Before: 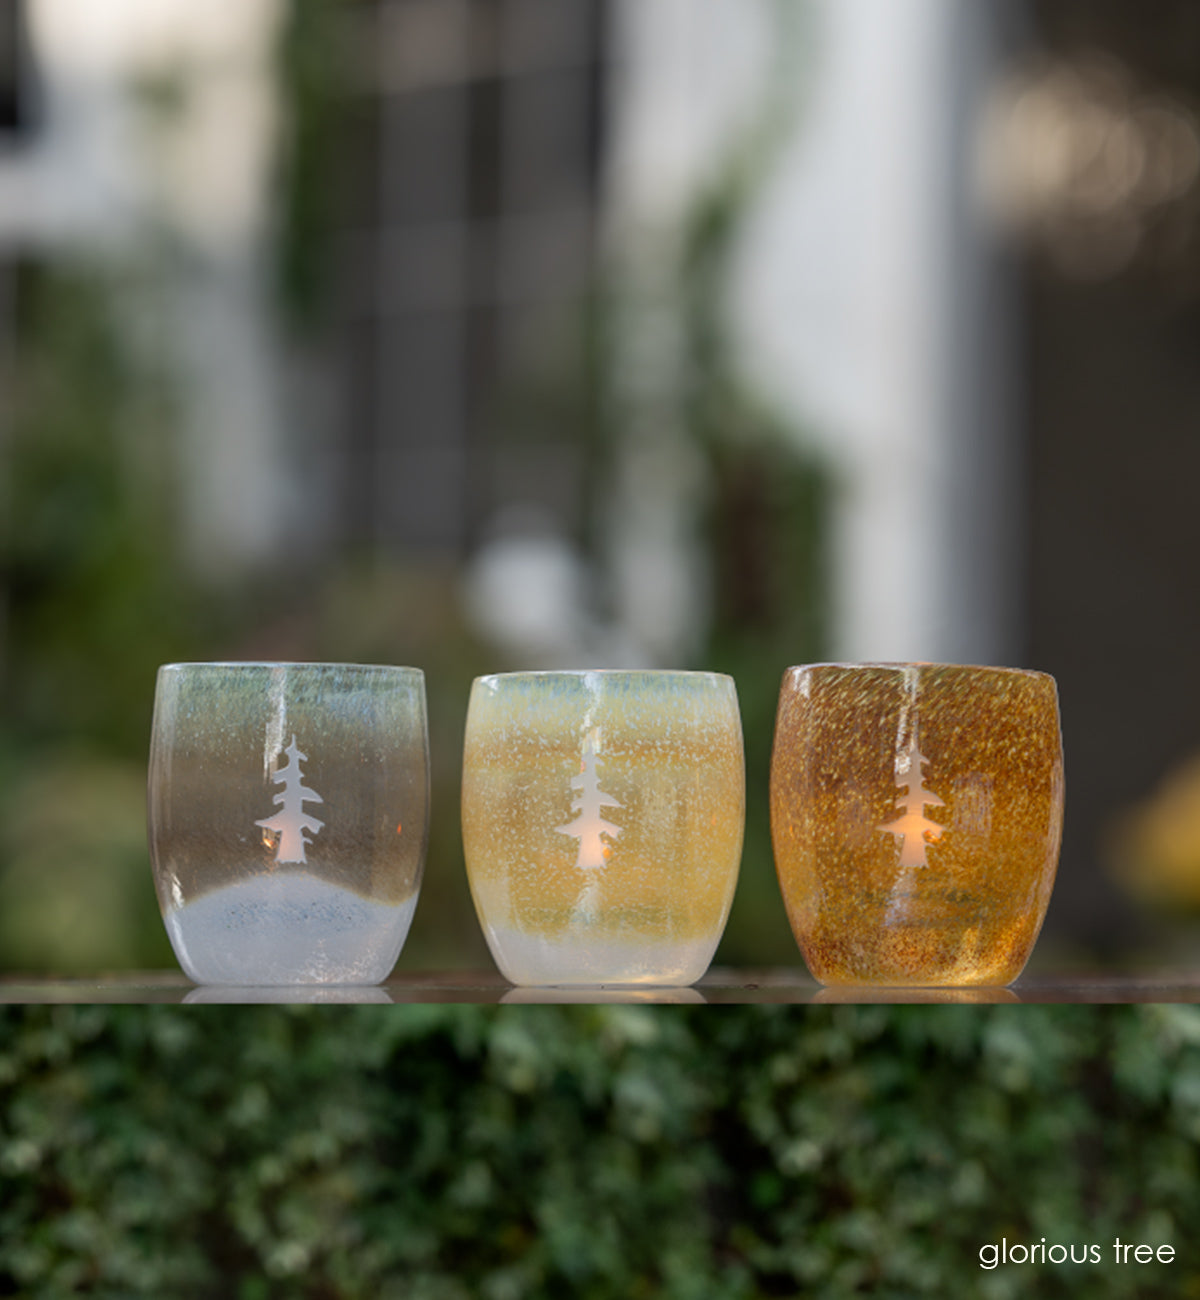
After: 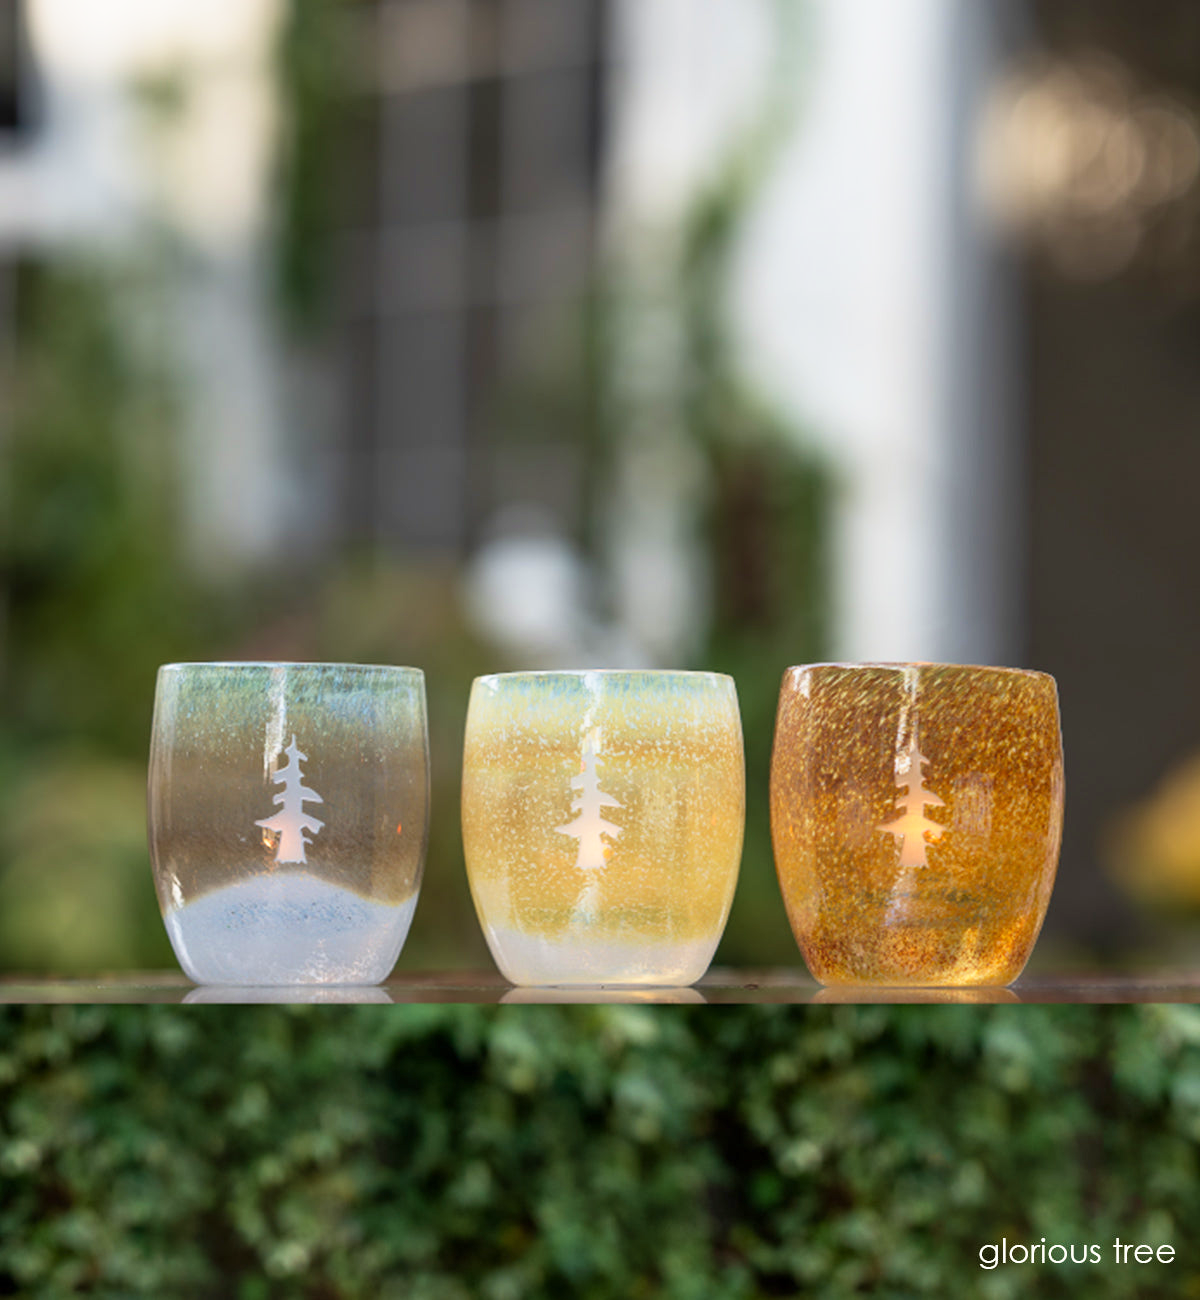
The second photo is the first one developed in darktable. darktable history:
velvia: on, module defaults
base curve: curves: ch0 [(0, 0) (0.579, 0.807) (1, 1)], preserve colors none
white balance: emerald 1
